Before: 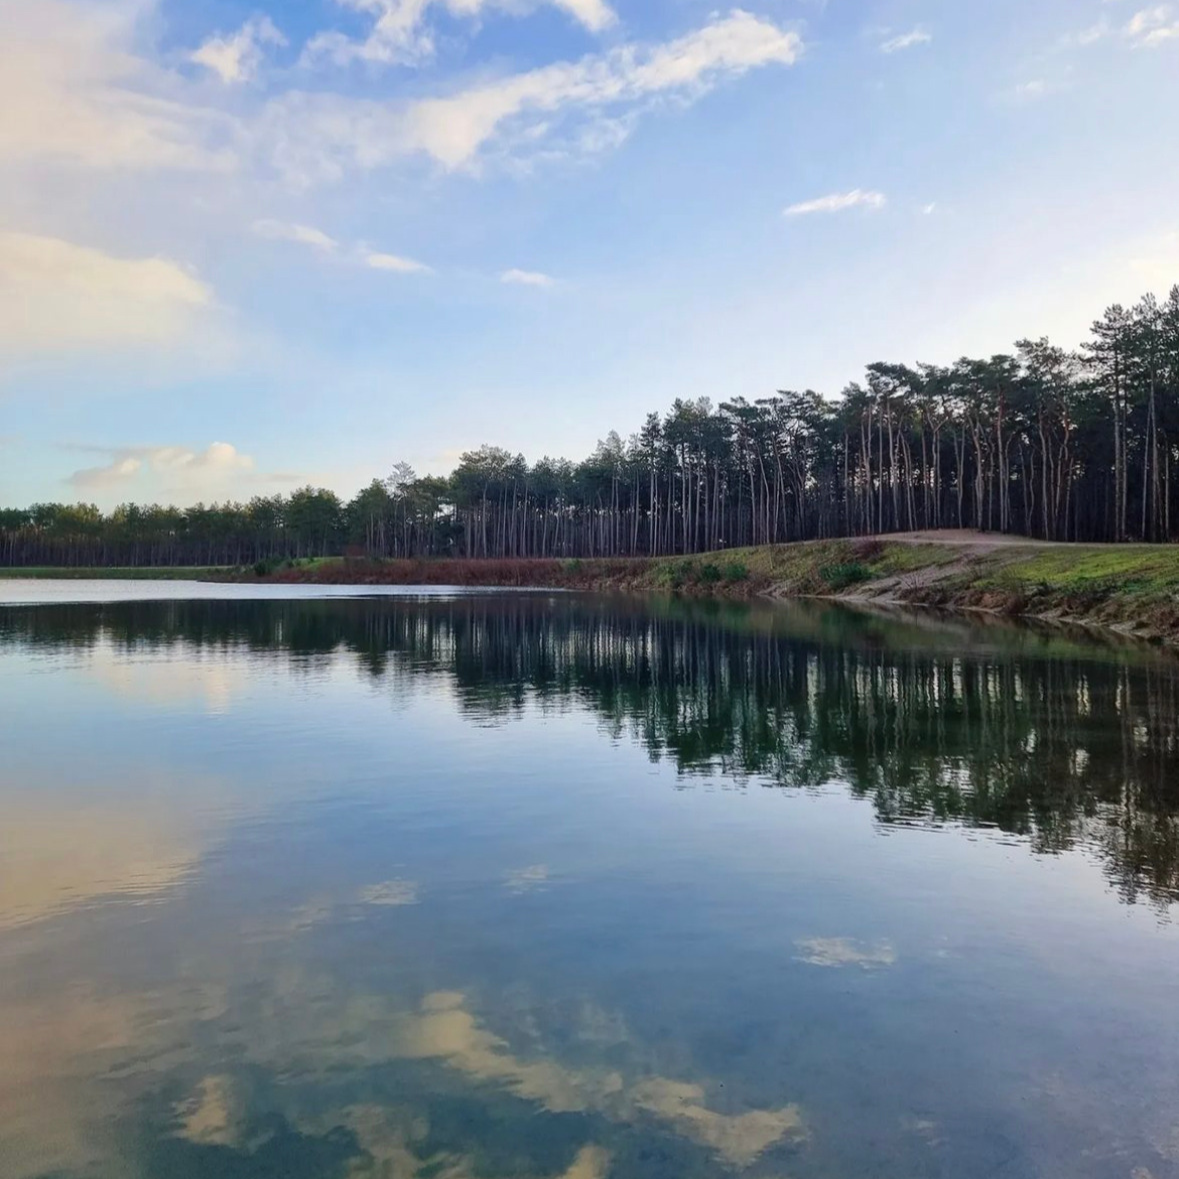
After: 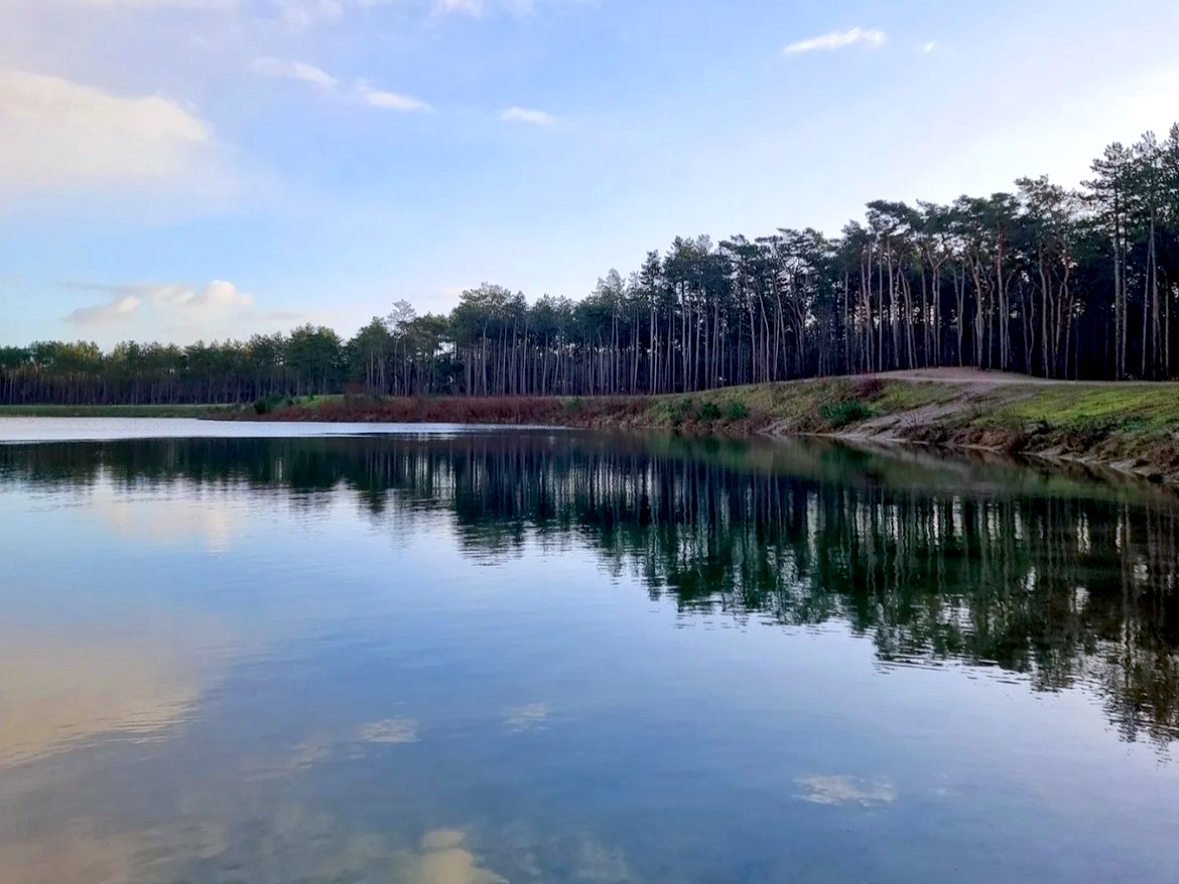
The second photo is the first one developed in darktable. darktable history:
exposure: black level correction 0.009, exposure 0.119 EV, compensate highlight preservation false
crop: top 13.819%, bottom 11.169%
shadows and highlights: radius 334.93, shadows 63.48, highlights 6.06, compress 87.7%, highlights color adjustment 39.73%, soften with gaussian
color calibration: illuminant as shot in camera, x 0.358, y 0.373, temperature 4628.91 K
